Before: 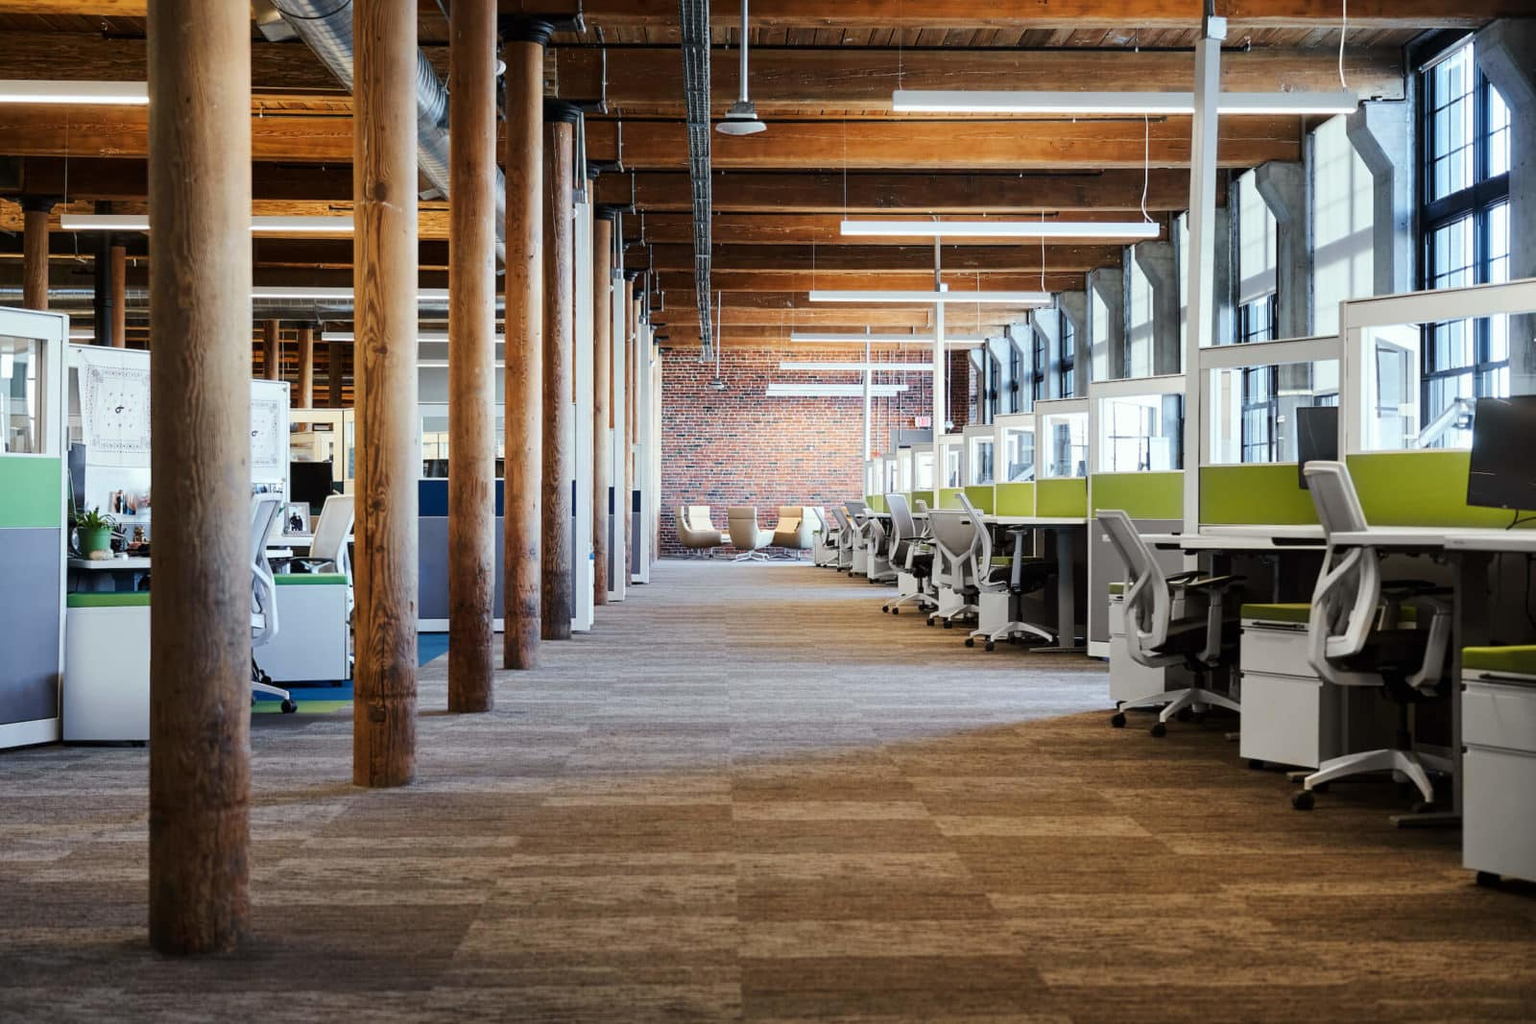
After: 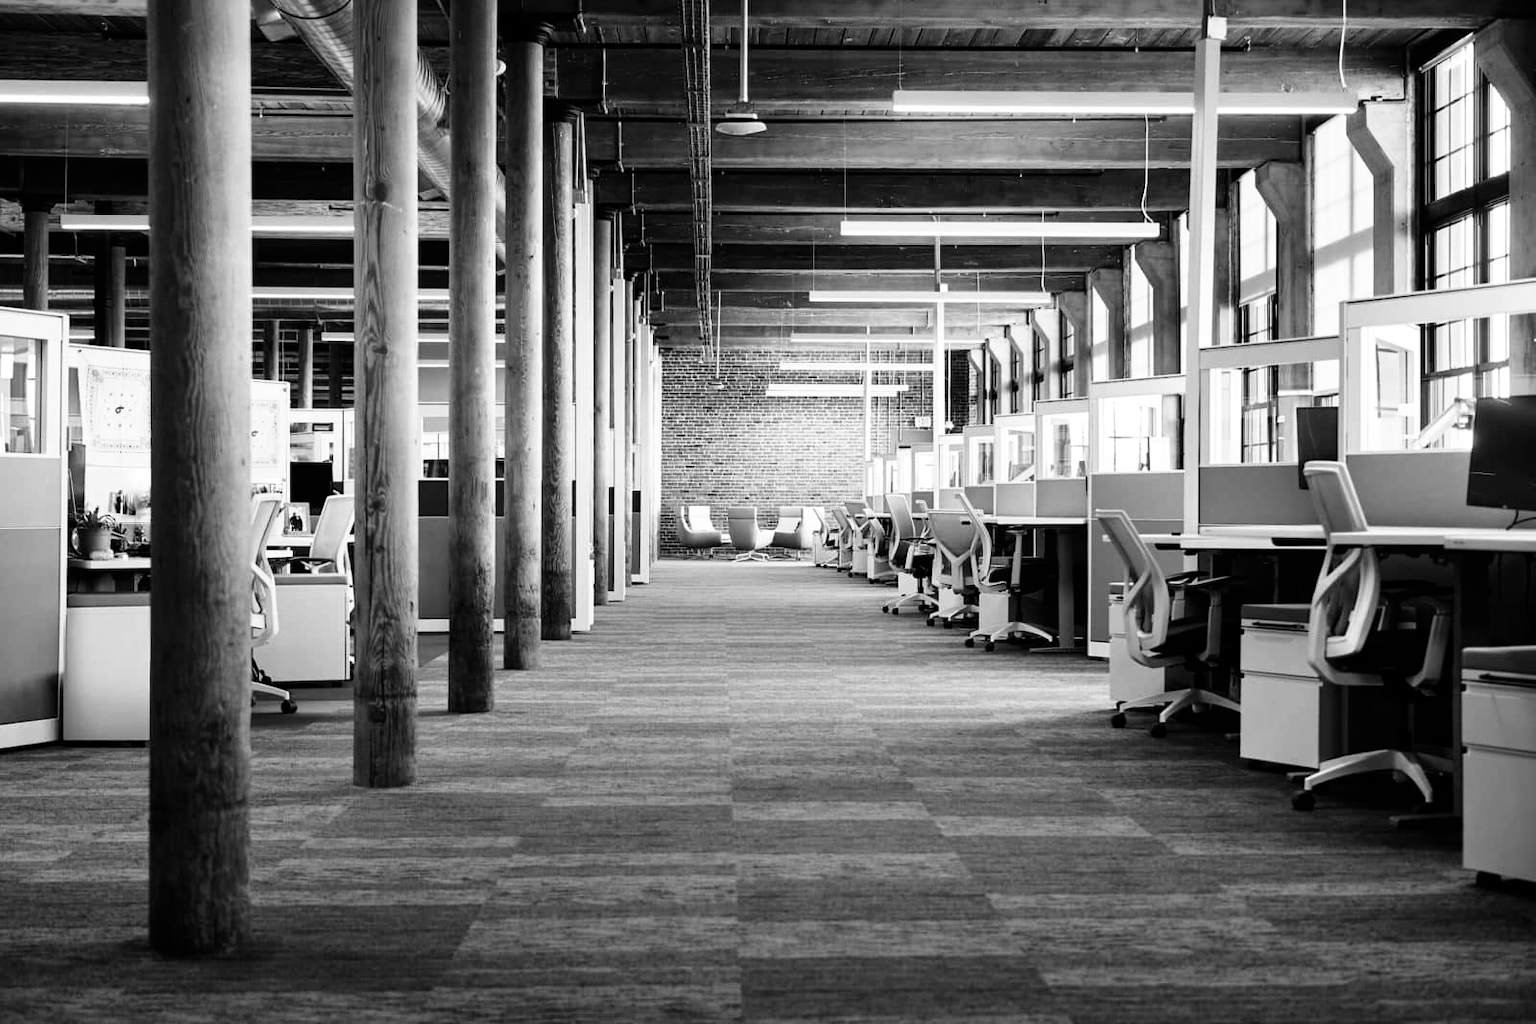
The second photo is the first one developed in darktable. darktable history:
white balance: red 1, blue 1
filmic rgb: white relative exposure 2.34 EV, hardness 6.59
monochrome: on, module defaults
